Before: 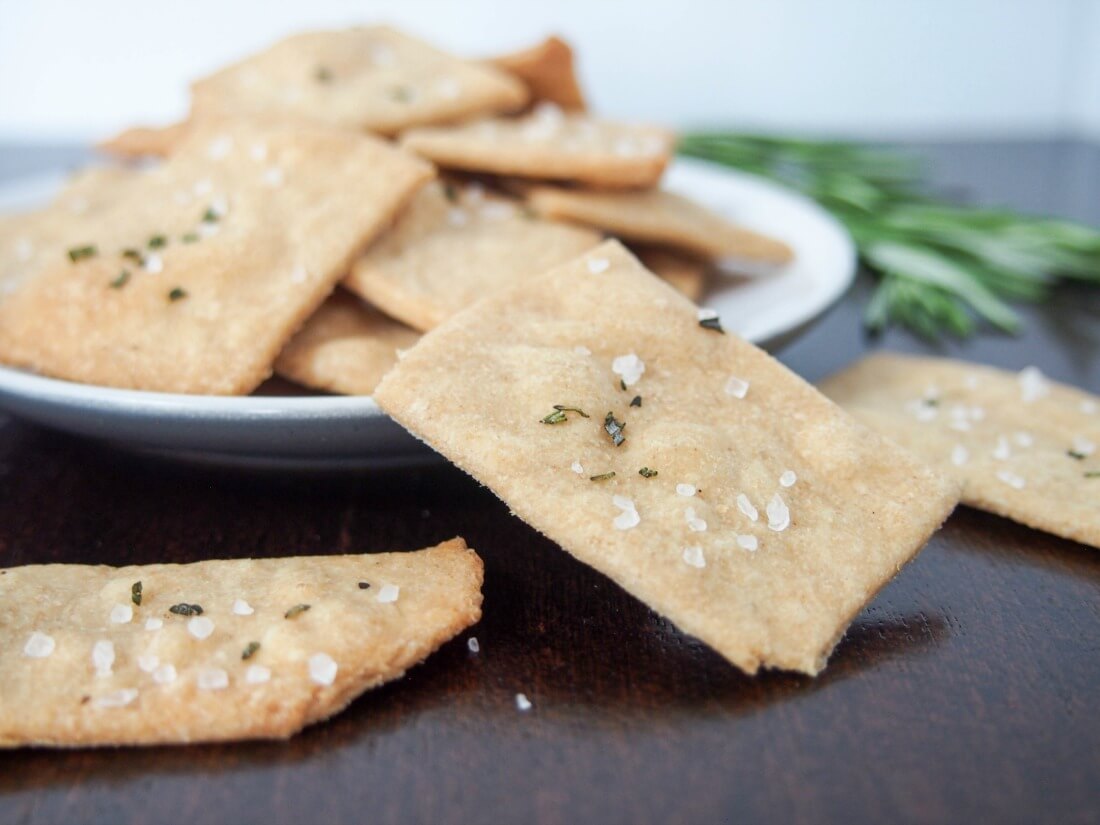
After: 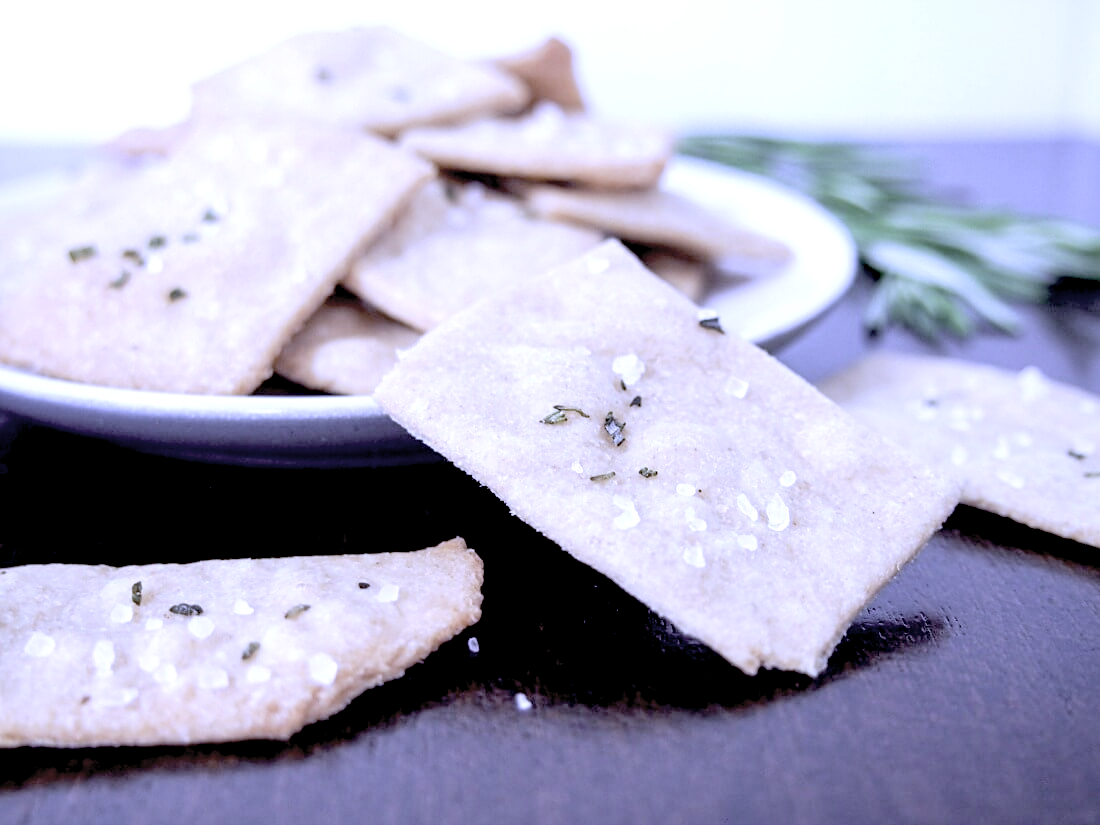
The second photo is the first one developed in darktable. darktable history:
sharpen: amount 0.2
exposure: black level correction 0.031, exposure 0.304 EV, compensate highlight preservation false
white balance: red 0.98, blue 1.61
contrast brightness saturation: brightness 0.18, saturation -0.5
color calibration: illuminant Planckian (black body), adaptation linear Bradford (ICC v4), x 0.364, y 0.367, temperature 4417.56 K, saturation algorithm version 1 (2020)
